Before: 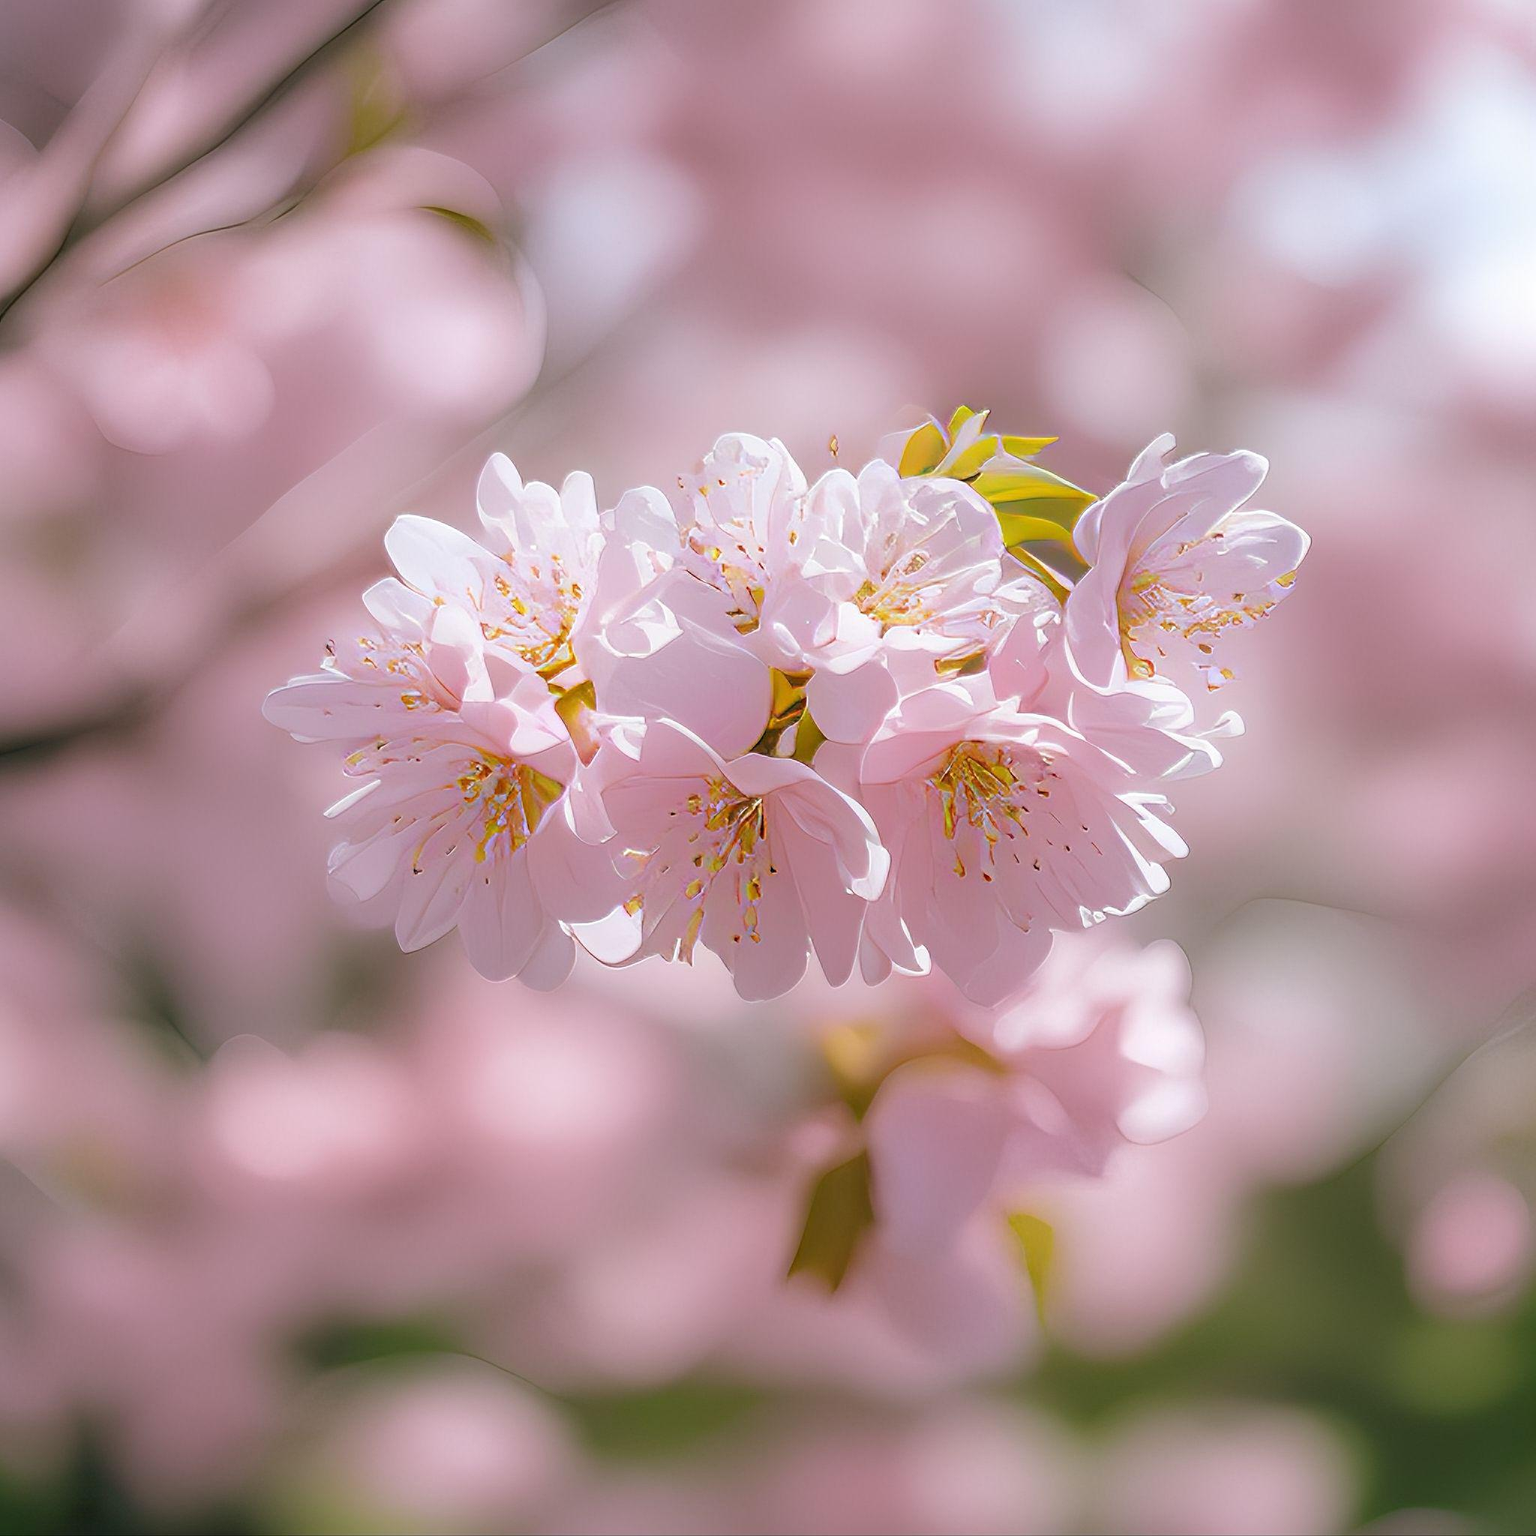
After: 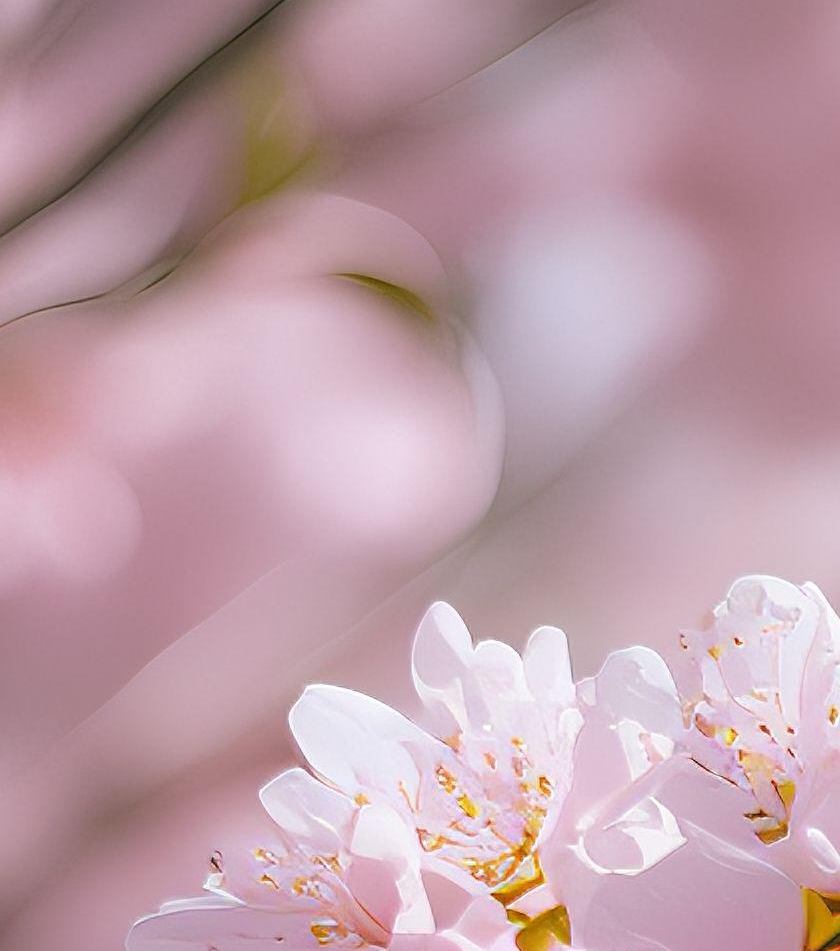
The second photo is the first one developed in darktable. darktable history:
crop and rotate: left 10.955%, top 0.104%, right 48.003%, bottom 53.457%
